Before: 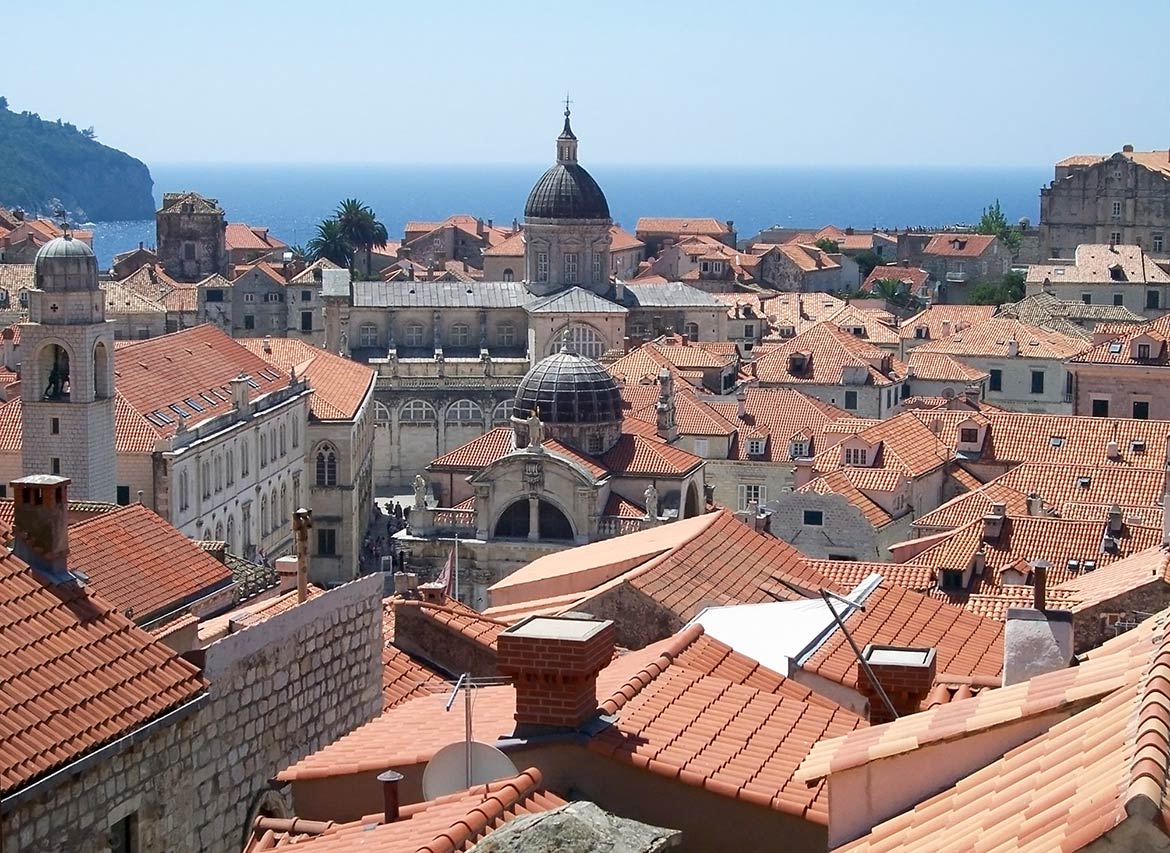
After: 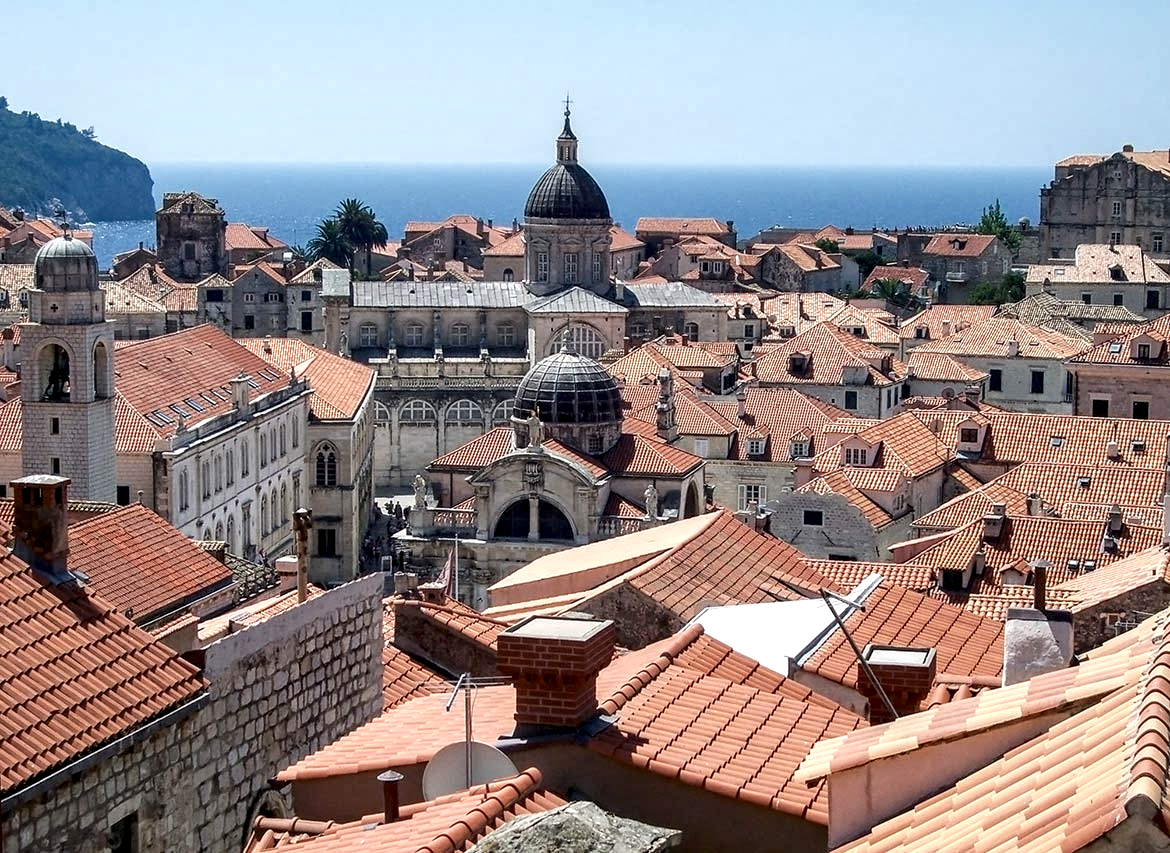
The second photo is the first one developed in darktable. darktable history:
local contrast: highlights 63%, shadows 54%, detail 168%, midtone range 0.52
